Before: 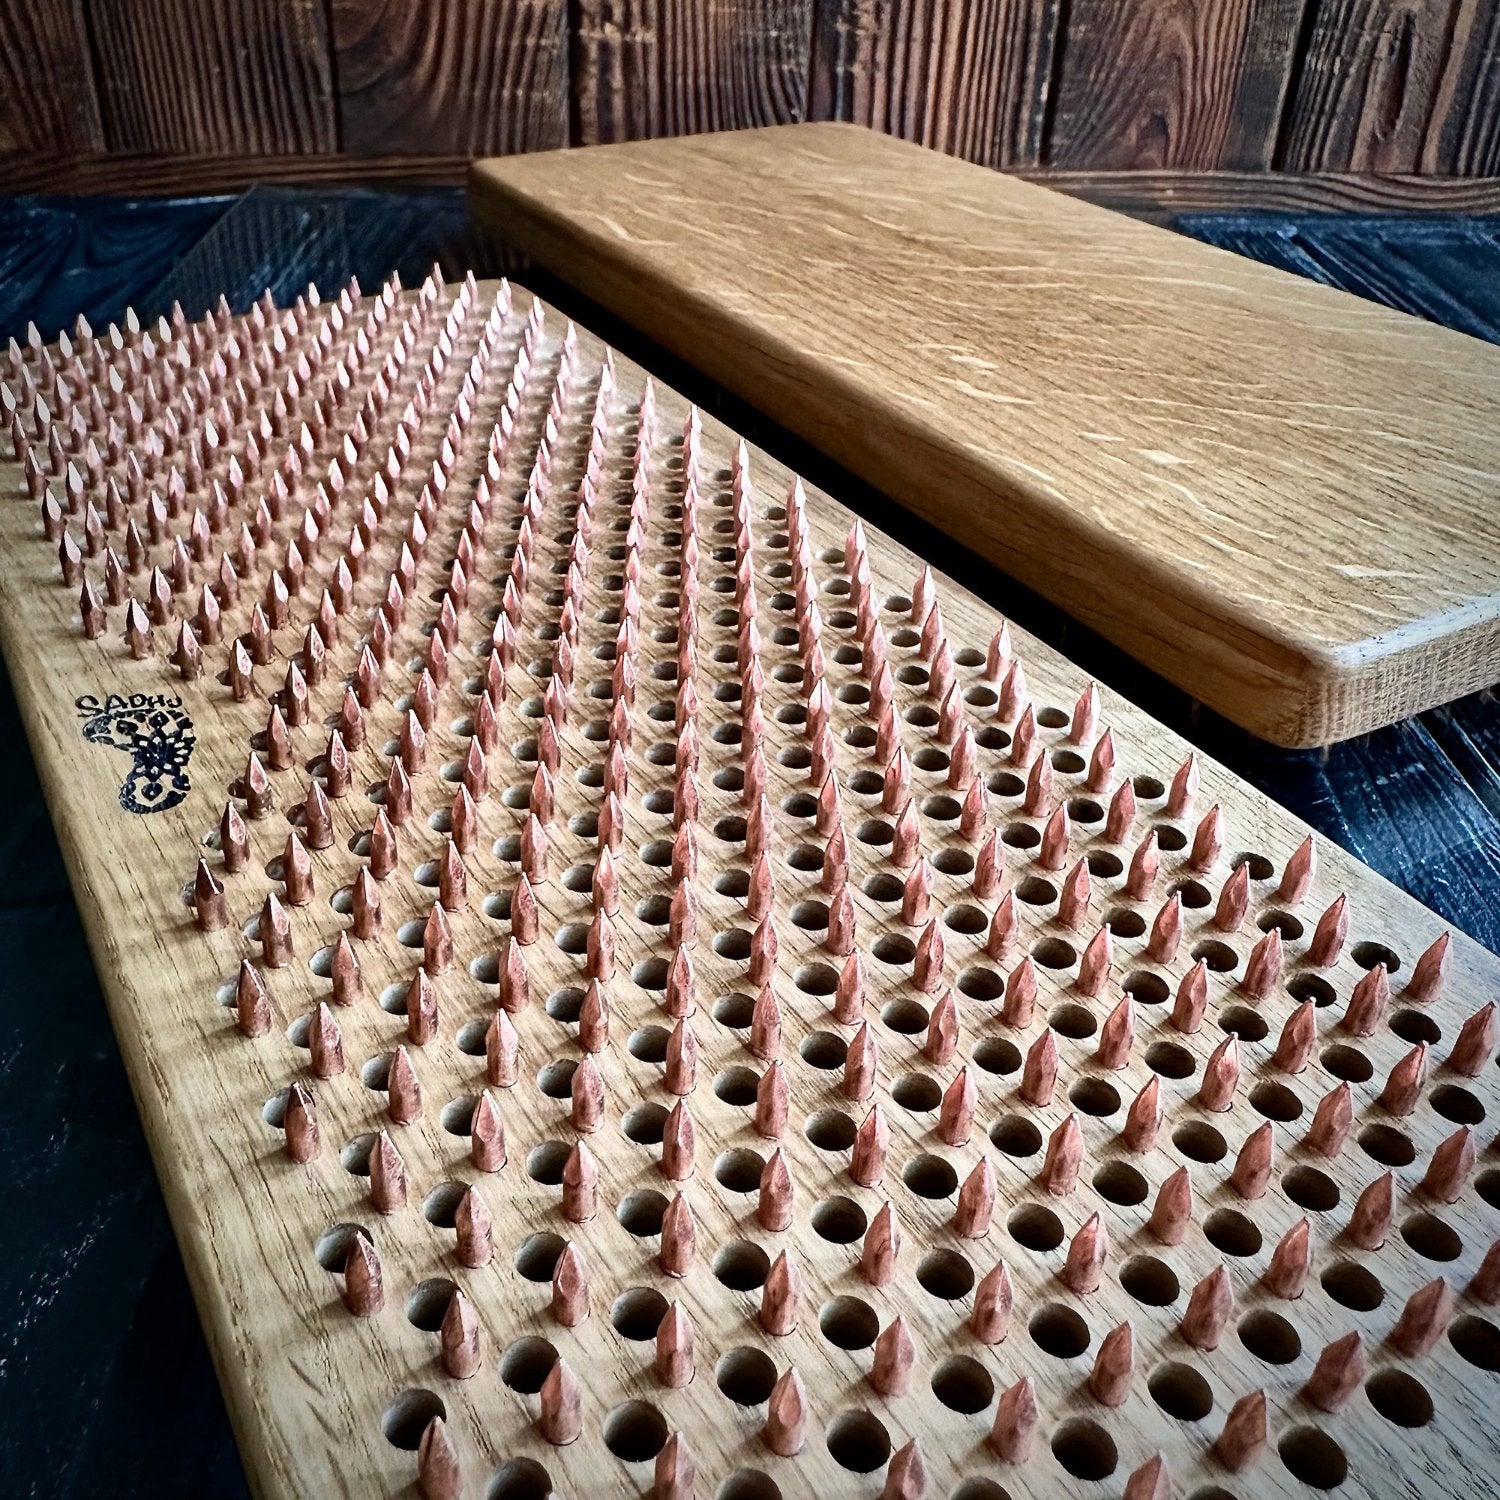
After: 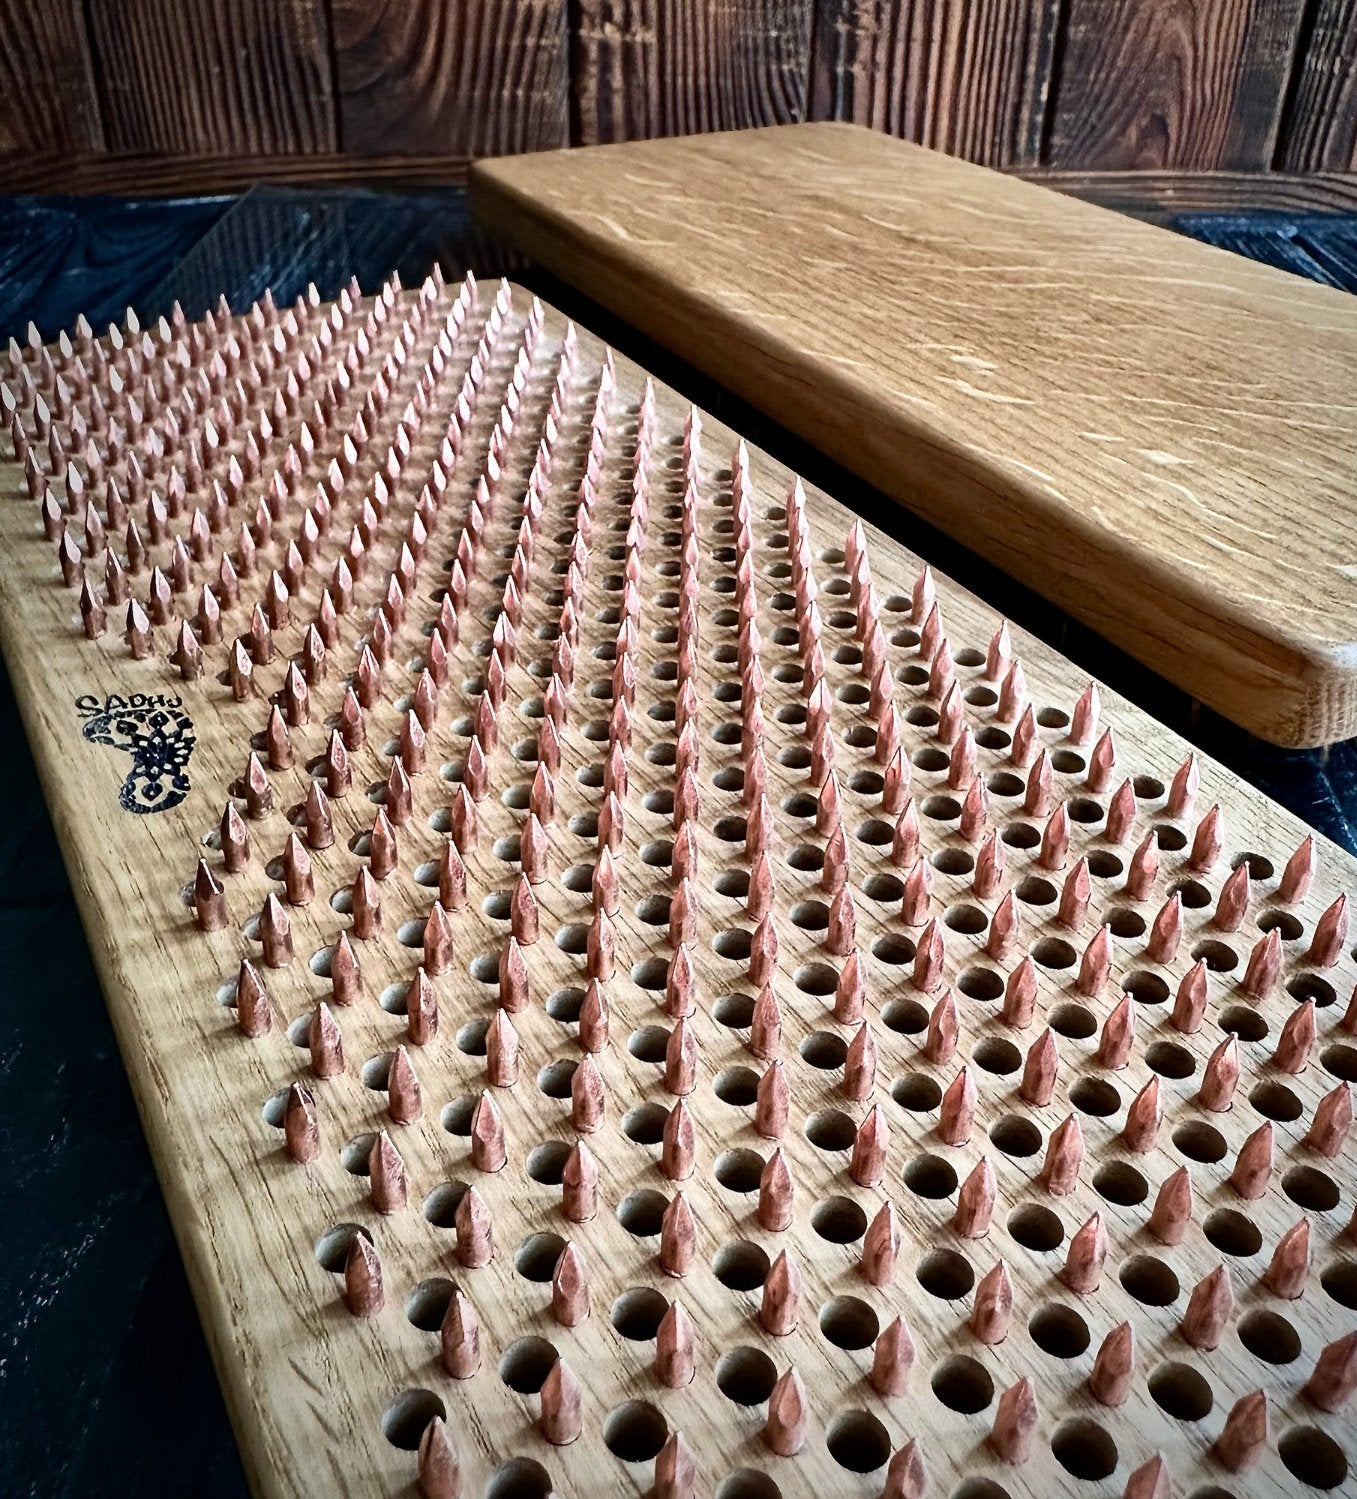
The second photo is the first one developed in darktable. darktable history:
crop: right 9.487%, bottom 0.015%
